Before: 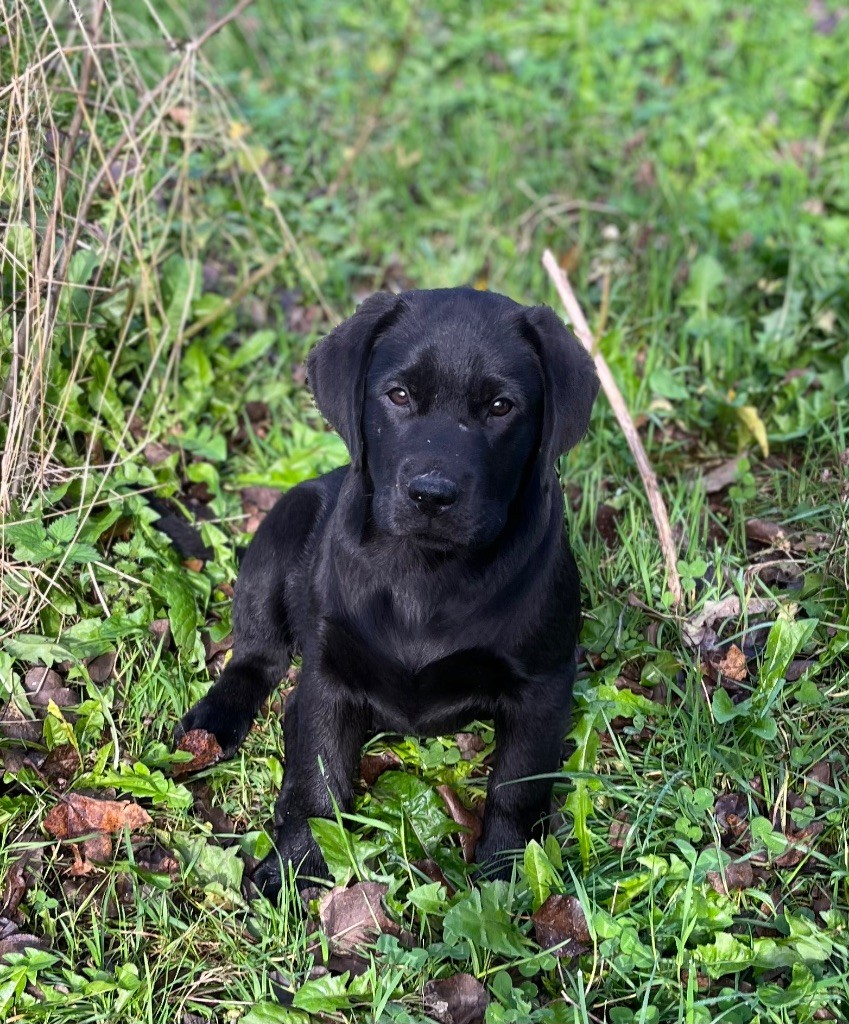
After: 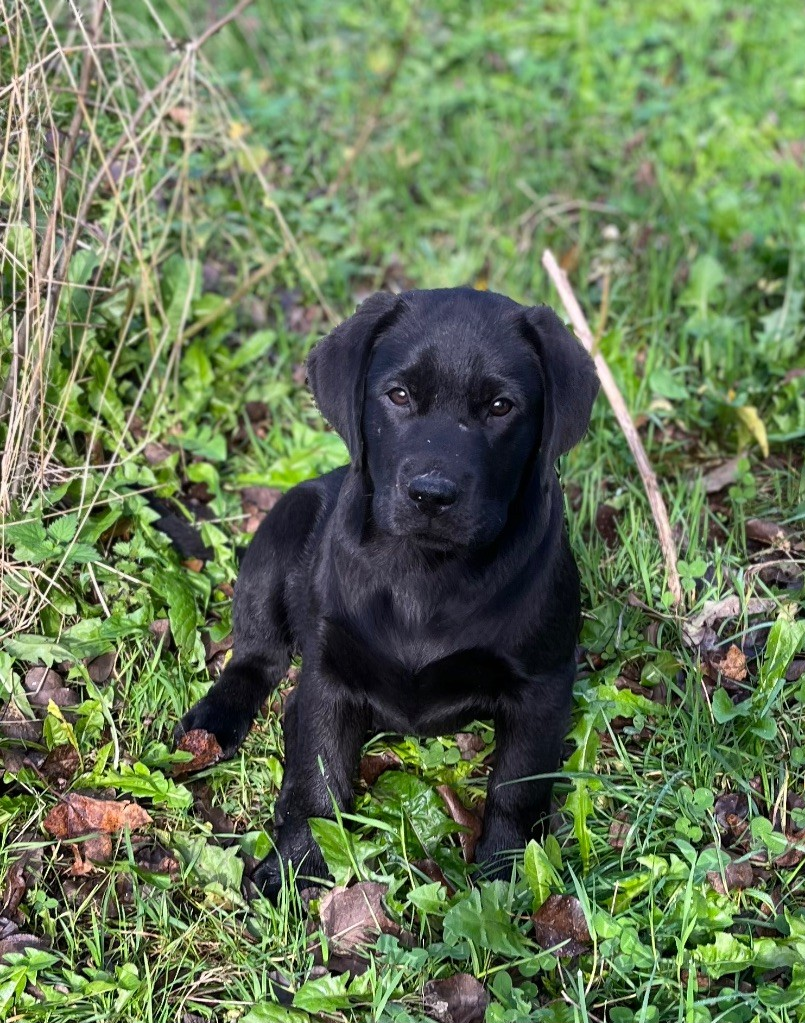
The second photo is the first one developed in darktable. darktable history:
crop and rotate: left 0%, right 5.174%
